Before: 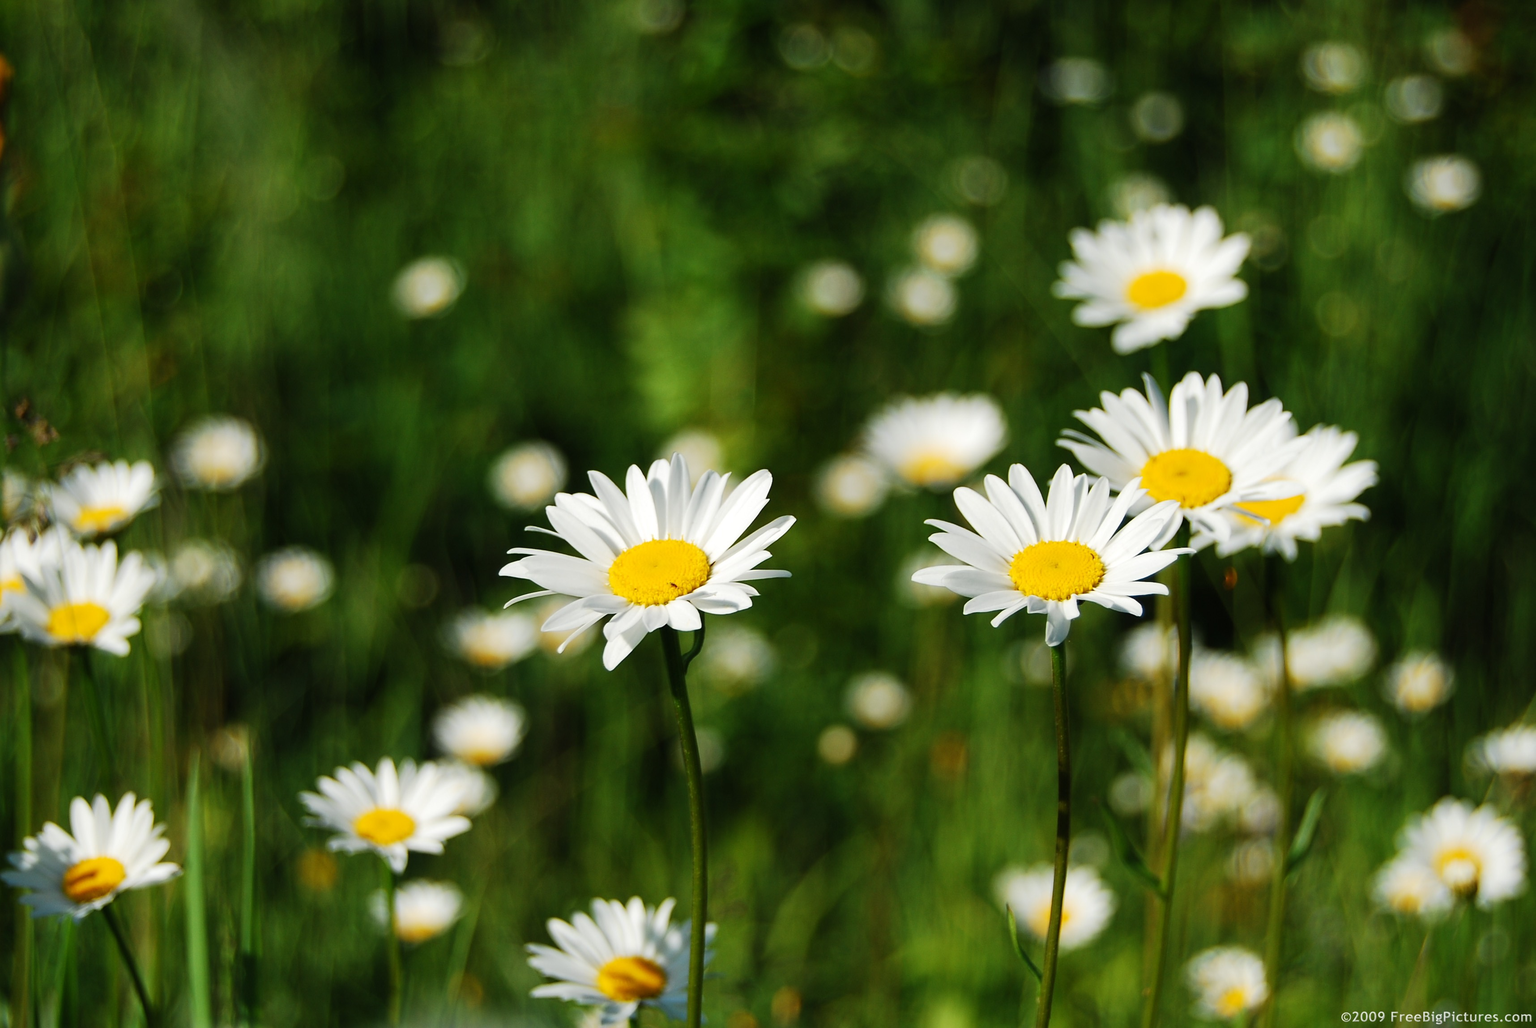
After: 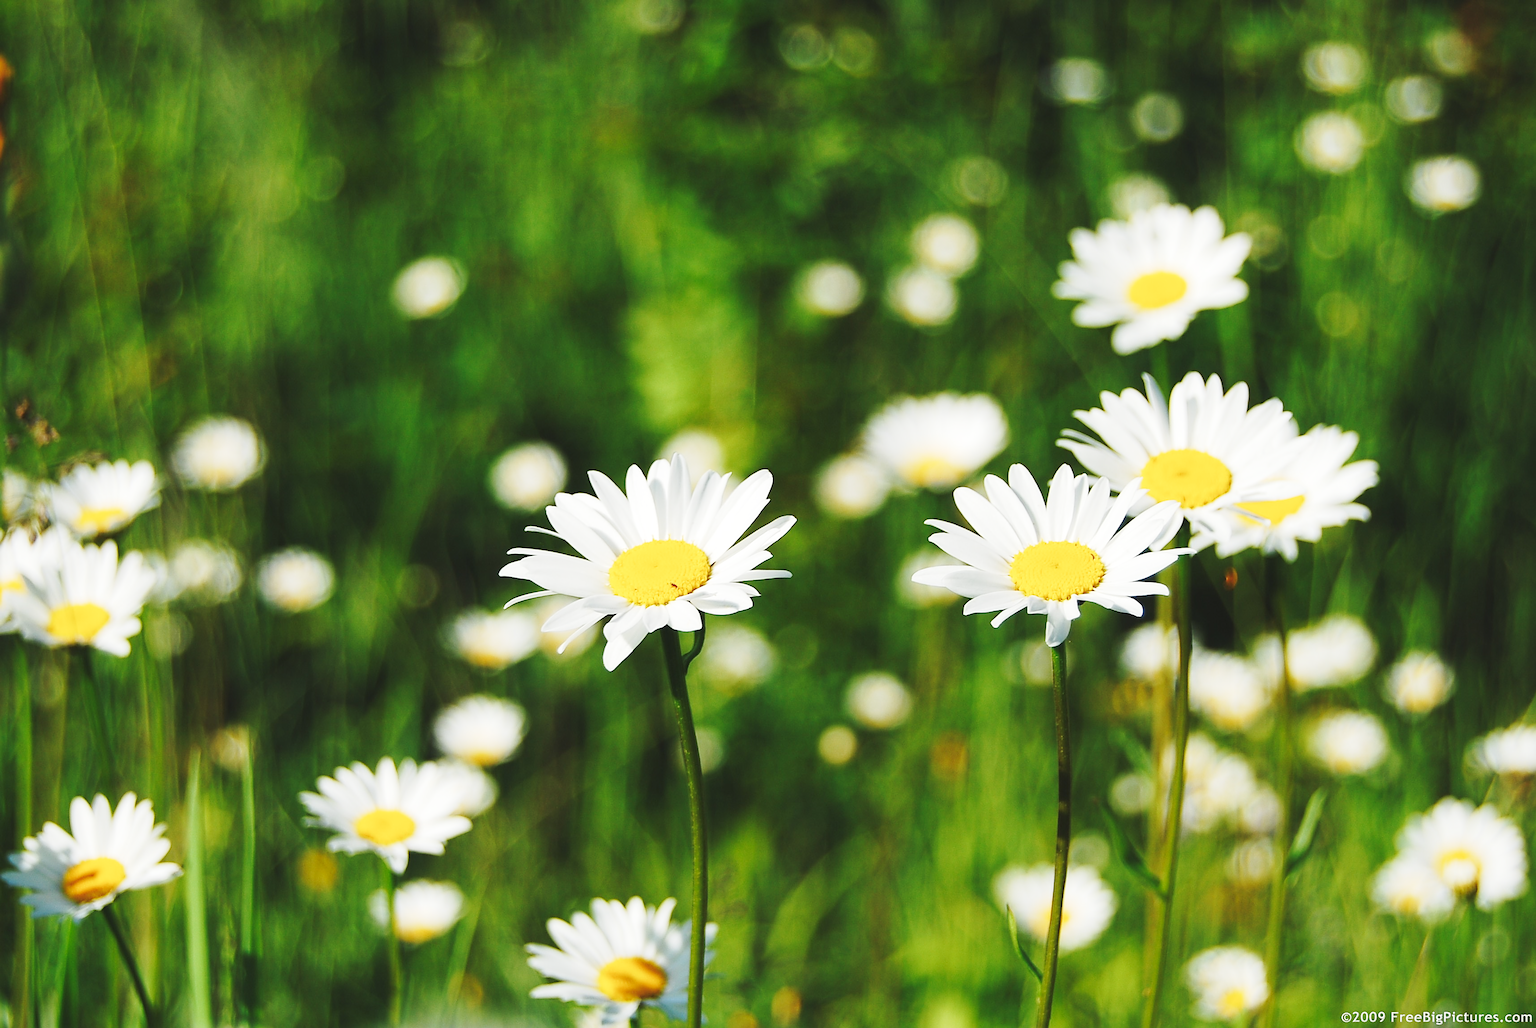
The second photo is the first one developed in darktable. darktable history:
base curve: curves: ch0 [(0, 0.007) (0.028, 0.063) (0.121, 0.311) (0.46, 0.743) (0.859, 0.957) (1, 1)], preserve colors none
sharpen: on, module defaults
